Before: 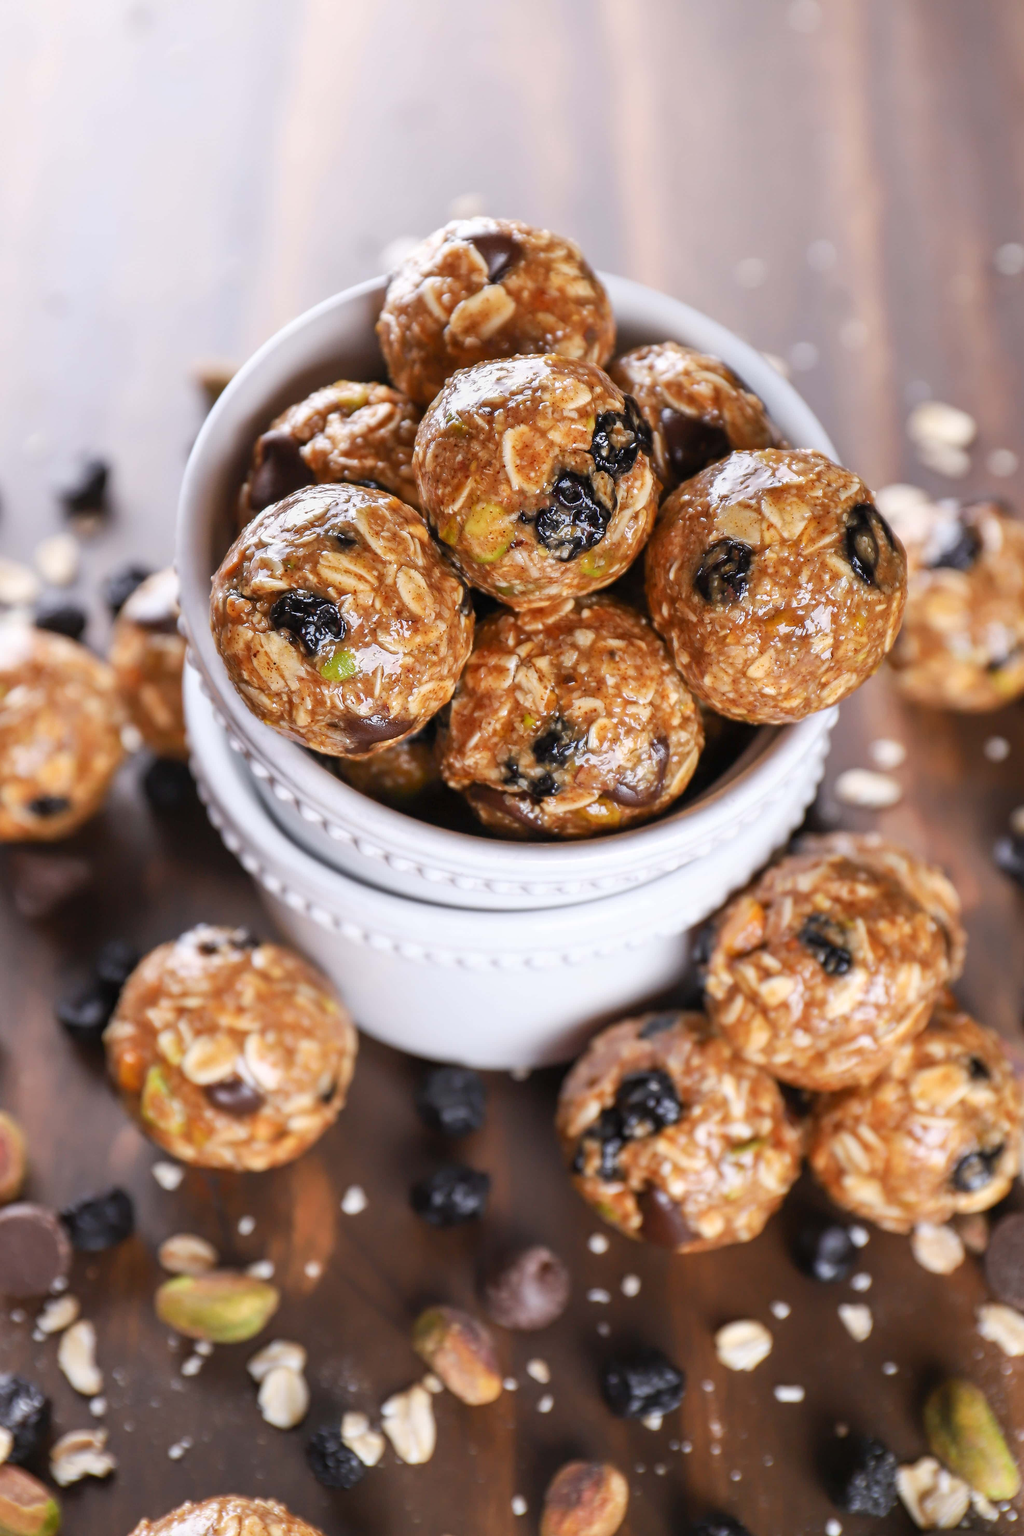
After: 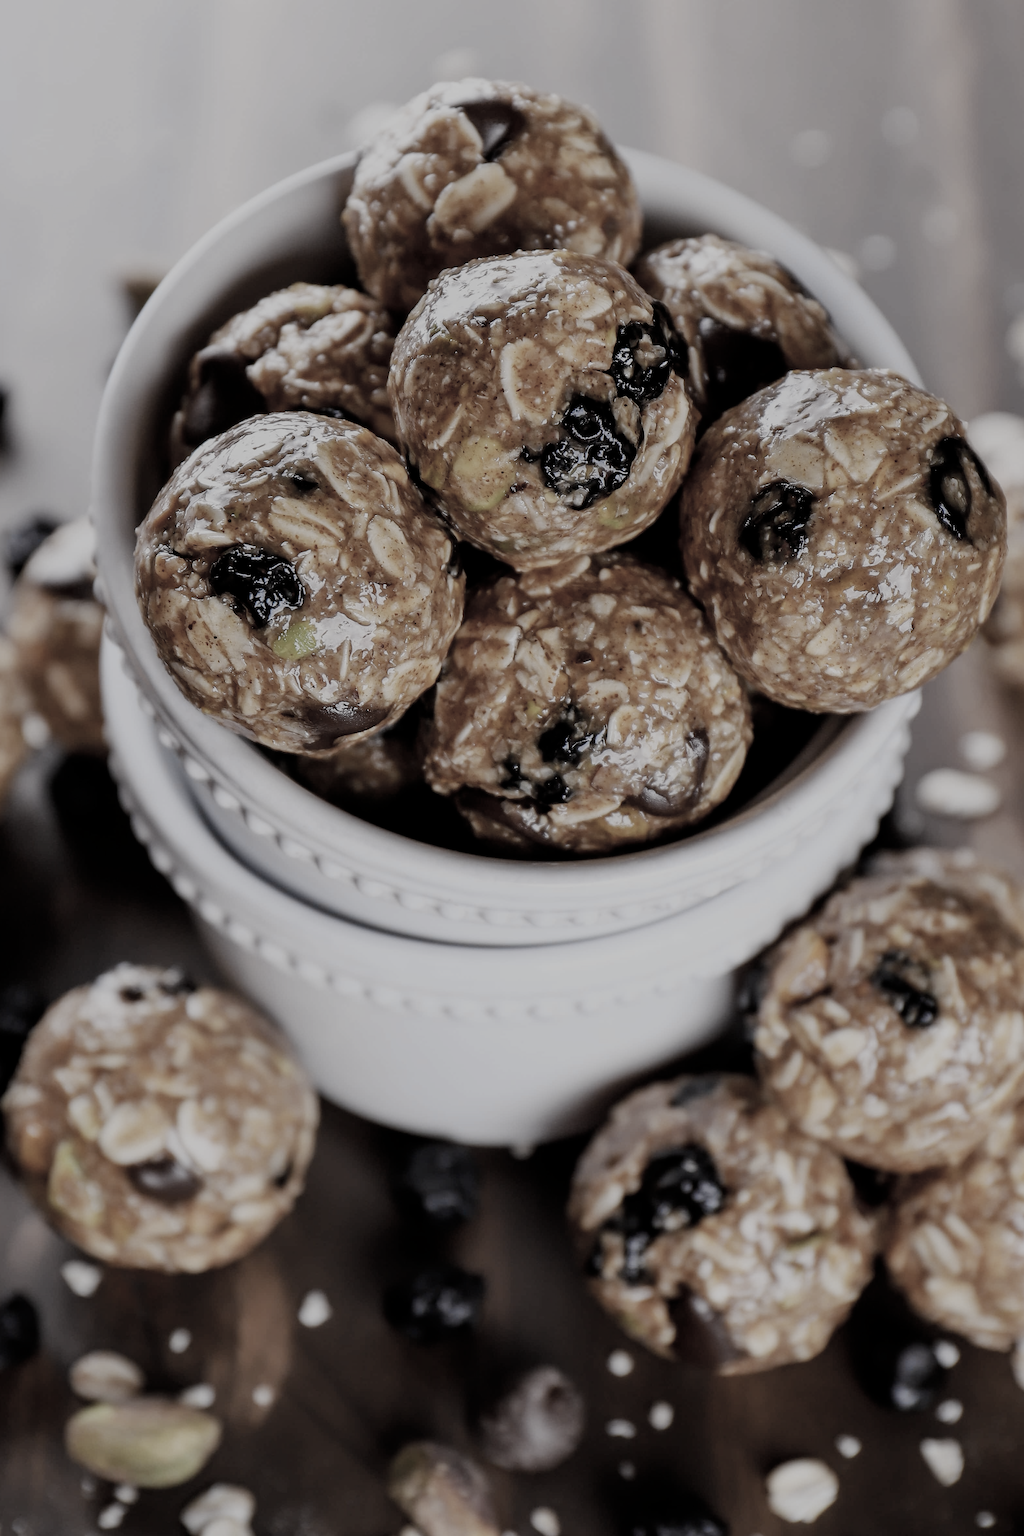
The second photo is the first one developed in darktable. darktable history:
crop and rotate: left 10.071%, top 10.071%, right 10.02%, bottom 10.02%
color zones: curves: ch1 [(0.238, 0.163) (0.476, 0.2) (0.733, 0.322) (0.848, 0.134)]
filmic rgb: middle gray luminance 29%, black relative exposure -10.3 EV, white relative exposure 5.5 EV, threshold 6 EV, target black luminance 0%, hardness 3.95, latitude 2.04%, contrast 1.132, highlights saturation mix 5%, shadows ↔ highlights balance 15.11%, preserve chrominance no, color science v3 (2019), use custom middle-gray values true, iterations of high-quality reconstruction 0, enable highlight reconstruction true
